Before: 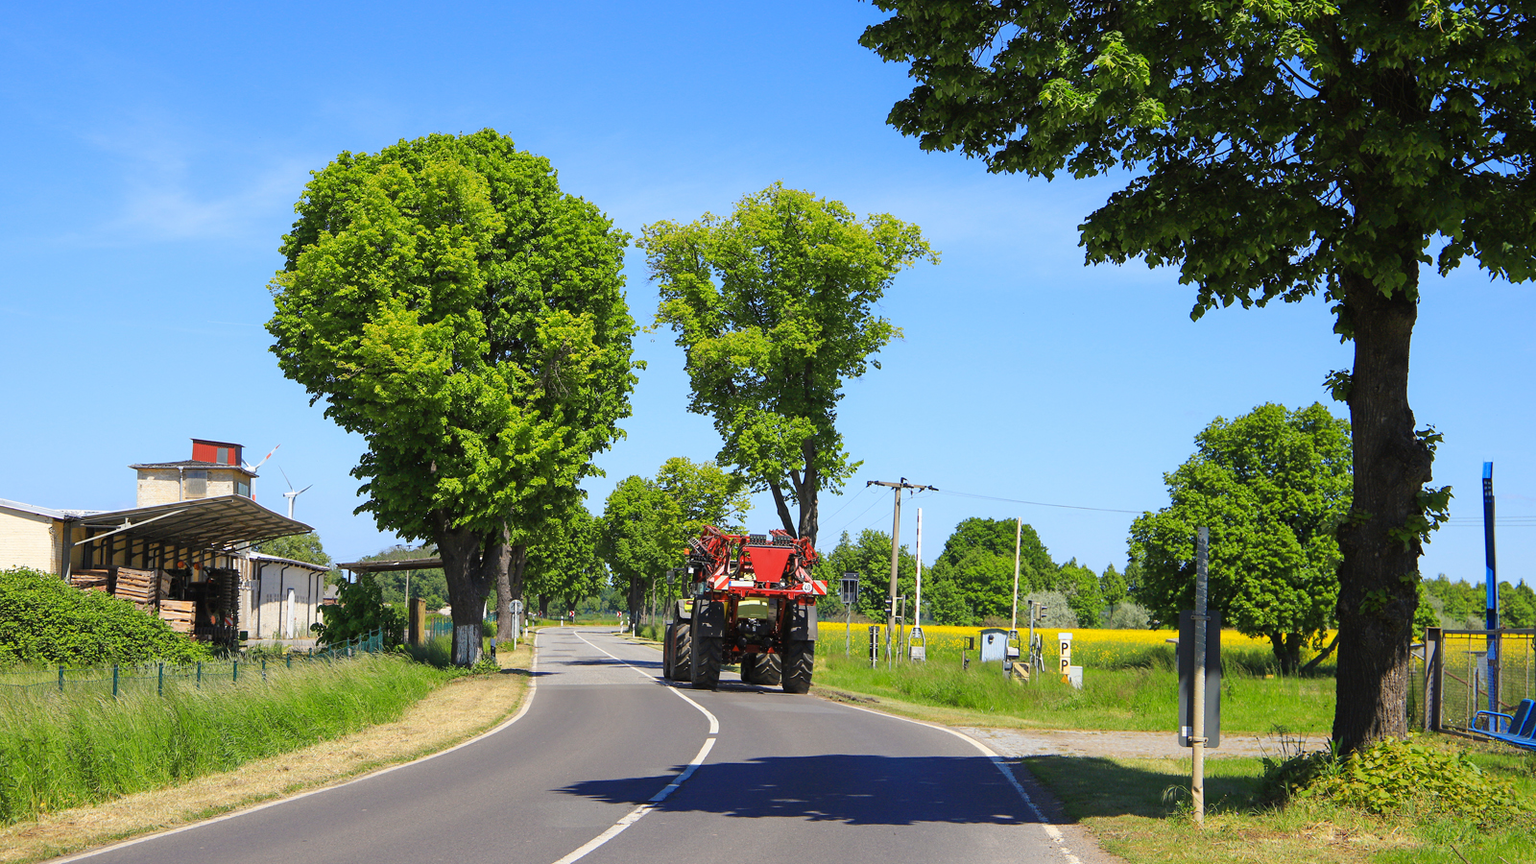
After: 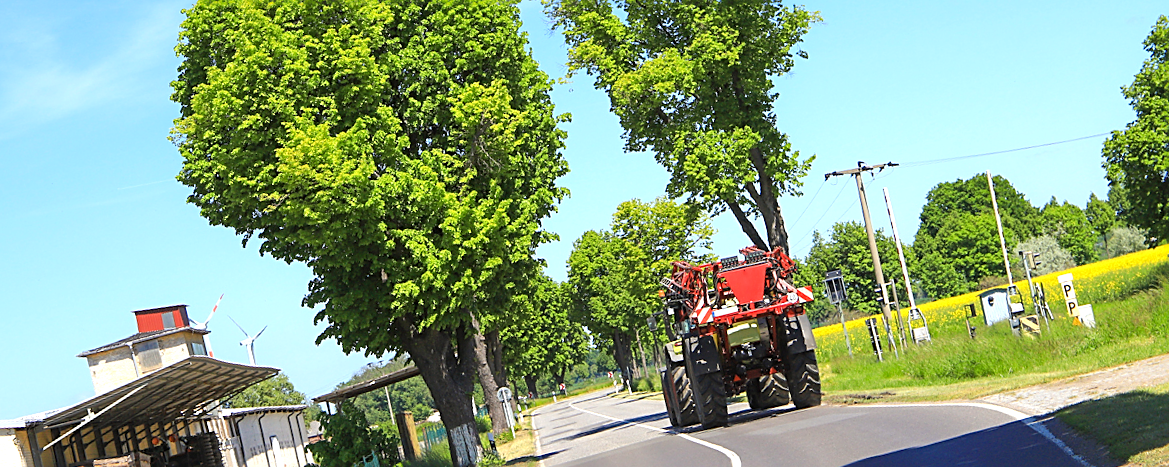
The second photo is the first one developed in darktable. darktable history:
crop: top 26.531%, right 17.959%
exposure: black level correction 0, exposure 0.5 EV, compensate exposure bias true, compensate highlight preservation false
sharpen: on, module defaults
rotate and perspective: rotation -14.8°, crop left 0.1, crop right 0.903, crop top 0.25, crop bottom 0.748
